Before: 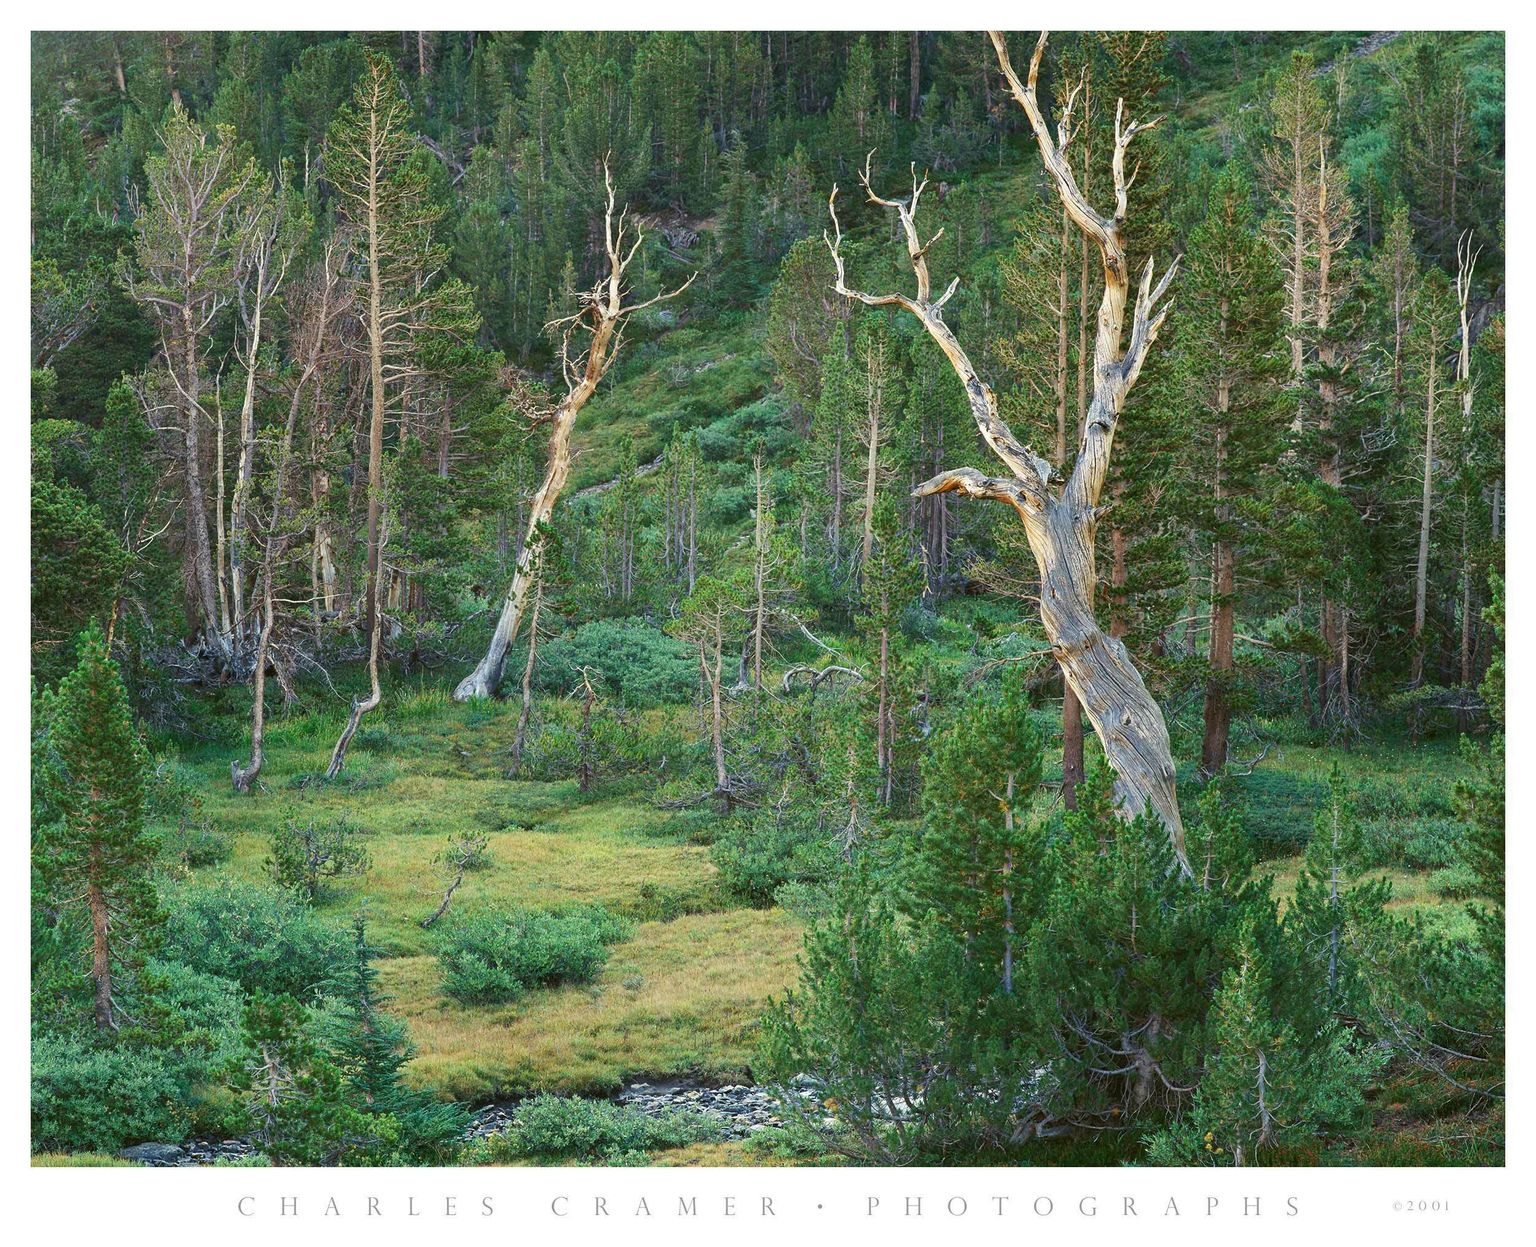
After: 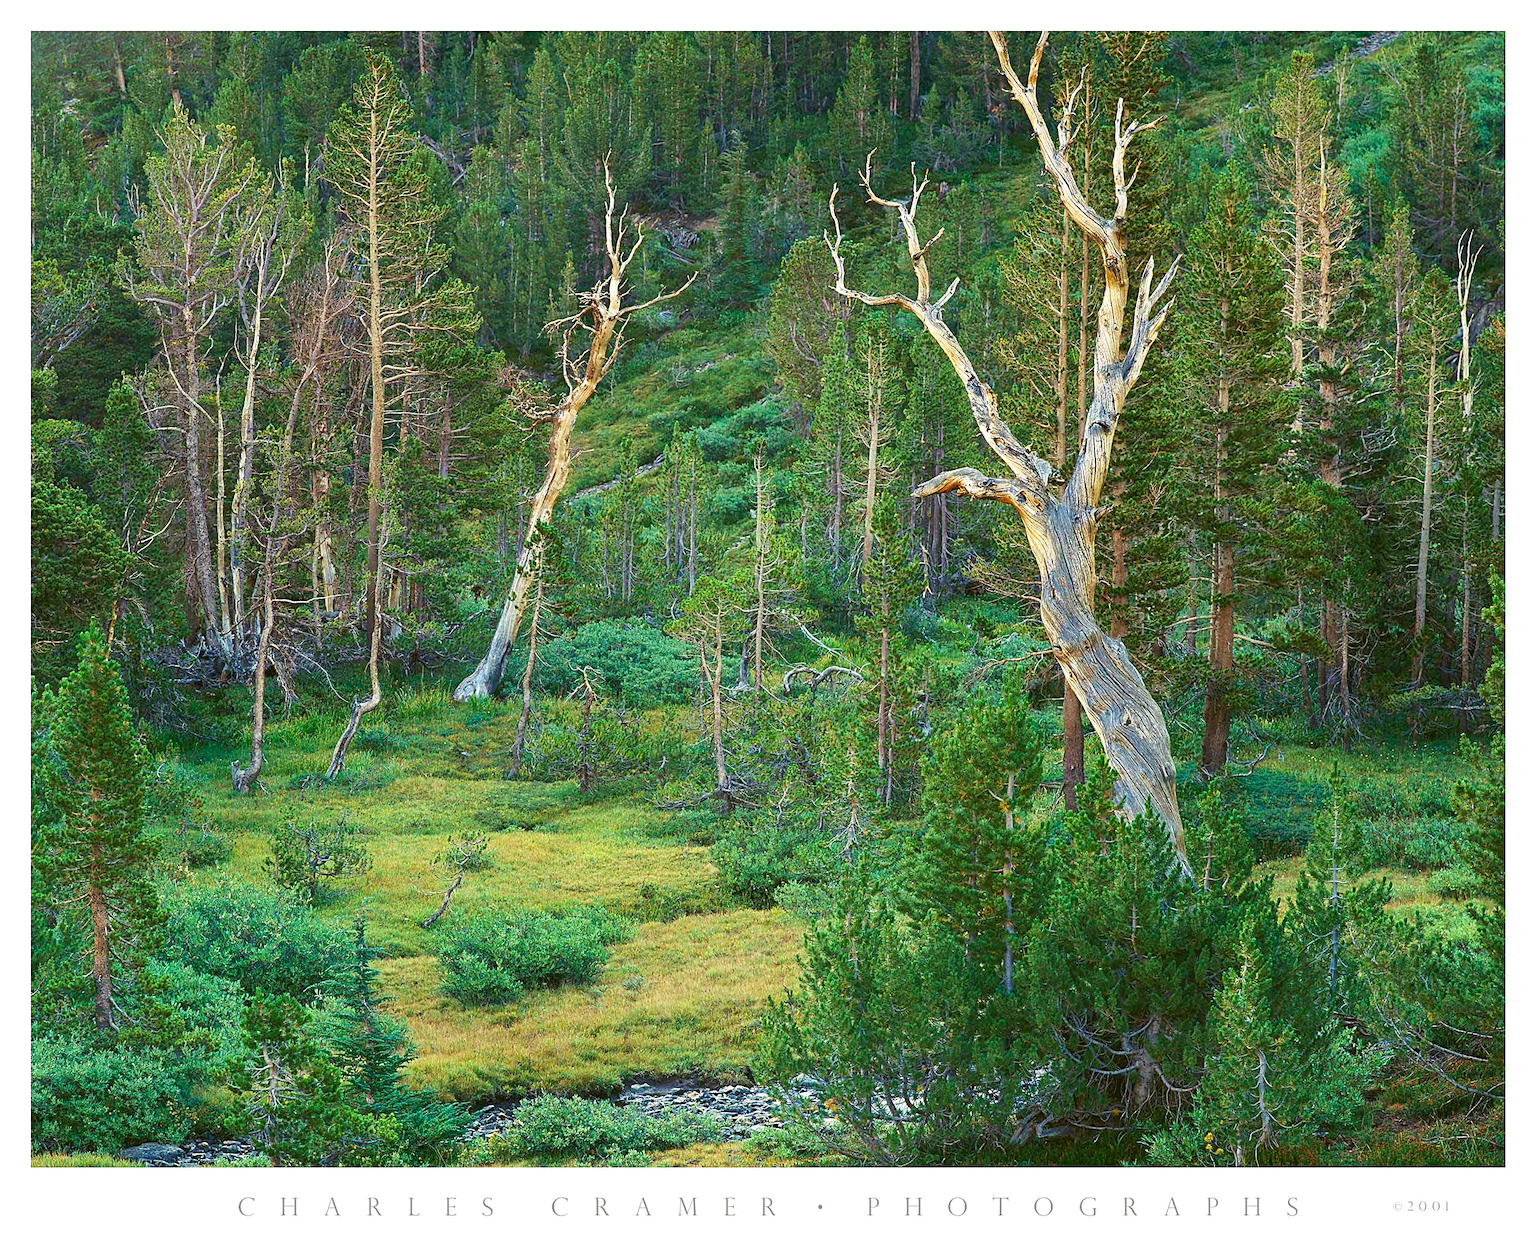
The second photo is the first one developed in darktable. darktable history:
sharpen: radius 1.967
exposure: exposure 0.129 EV, compensate highlight preservation false
velvia: on, module defaults
color calibration: output colorfulness [0, 0.315, 0, 0], illuminant same as pipeline (D50), adaptation XYZ, x 0.346, y 0.358, temperature 5019.21 K
